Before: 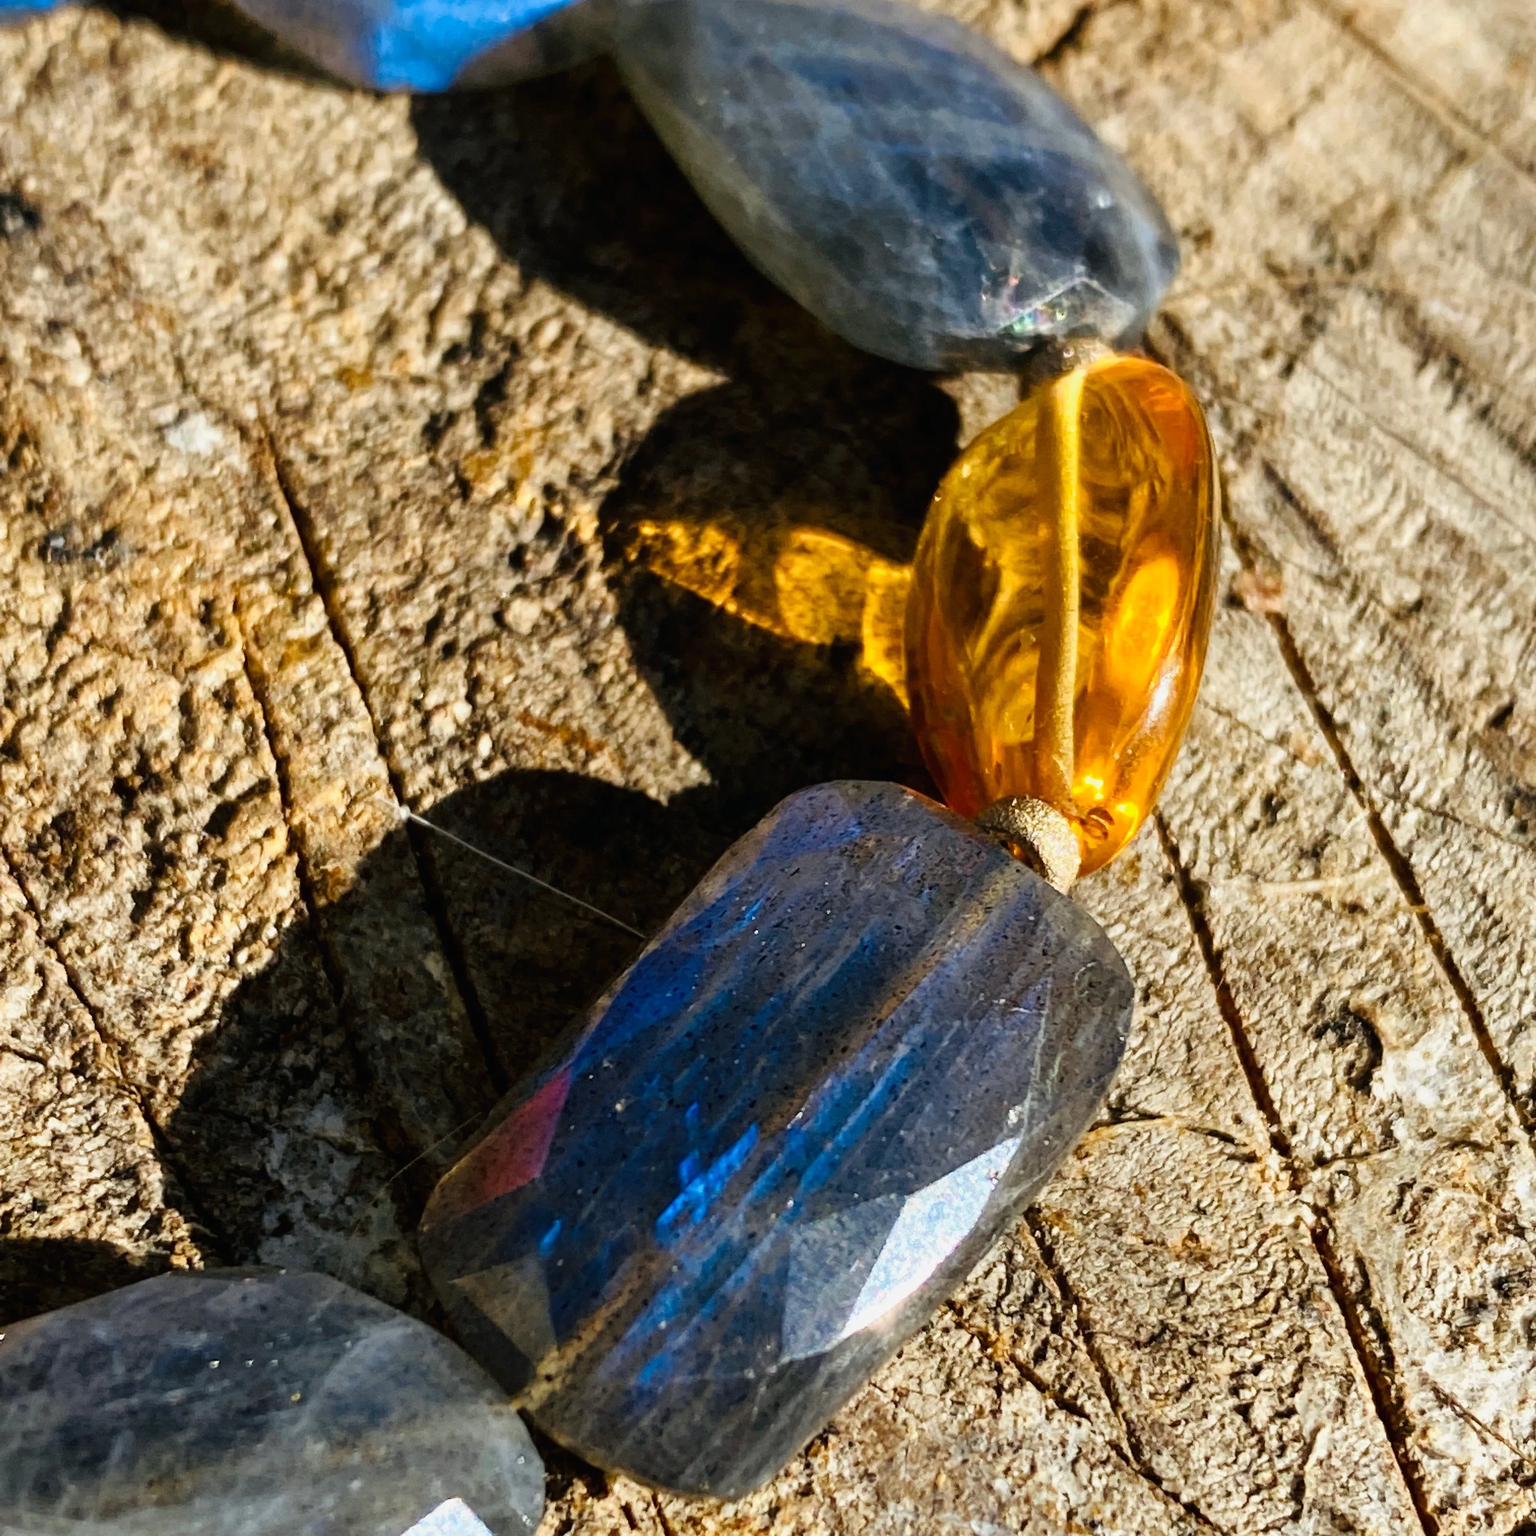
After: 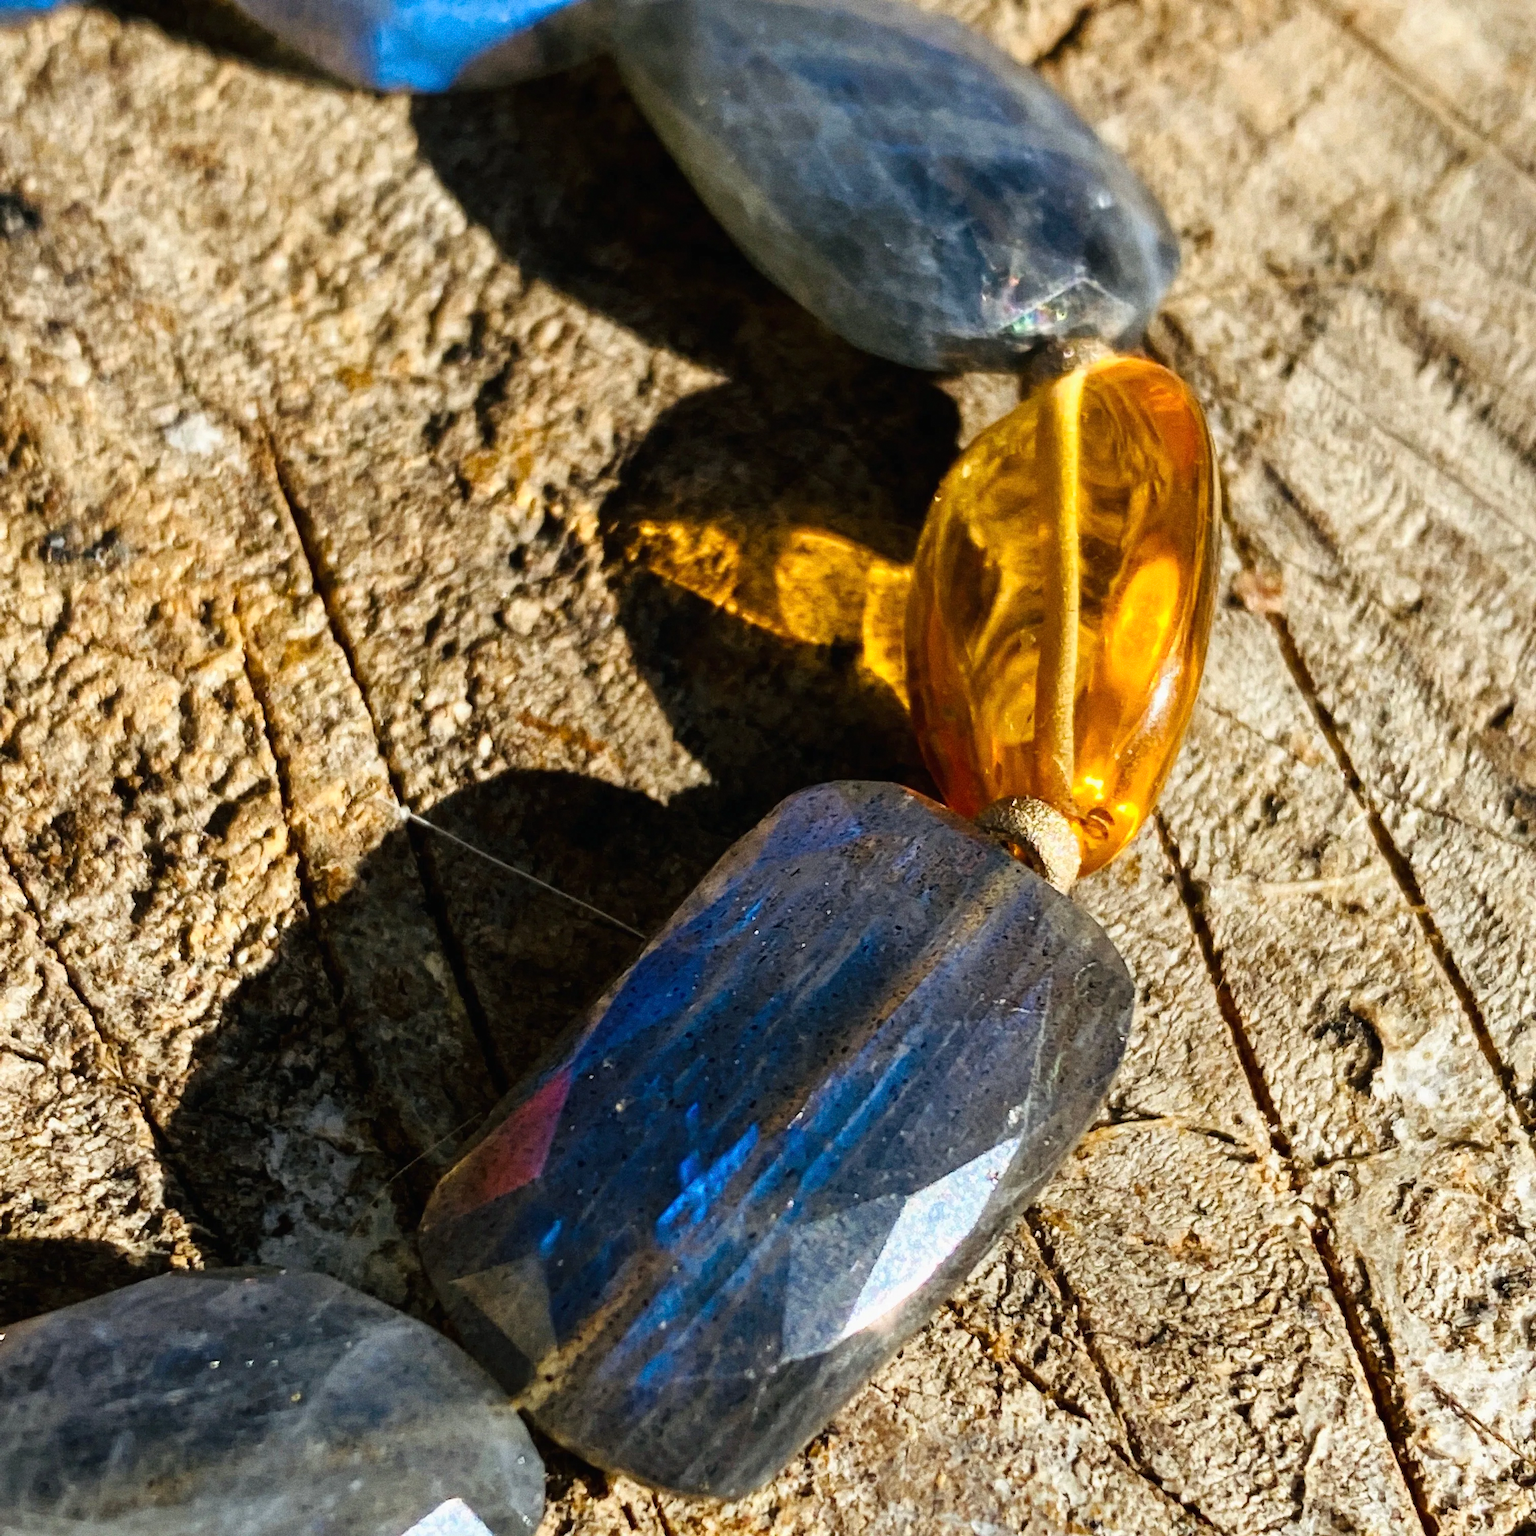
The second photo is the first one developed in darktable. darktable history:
exposure: exposure 0.078 EV, compensate highlight preservation false
grain: coarseness 0.09 ISO
